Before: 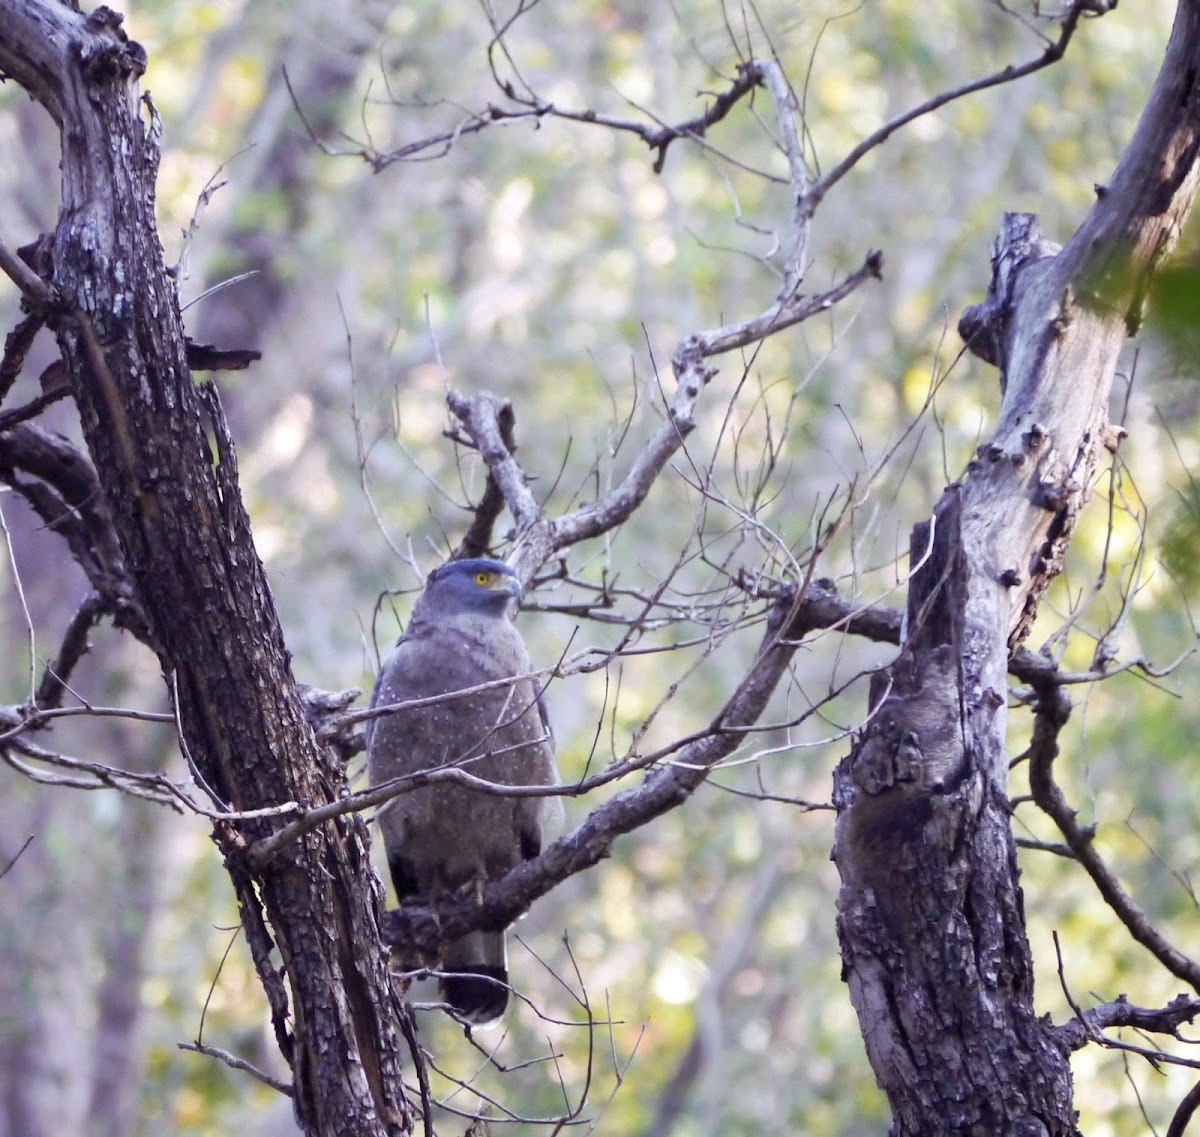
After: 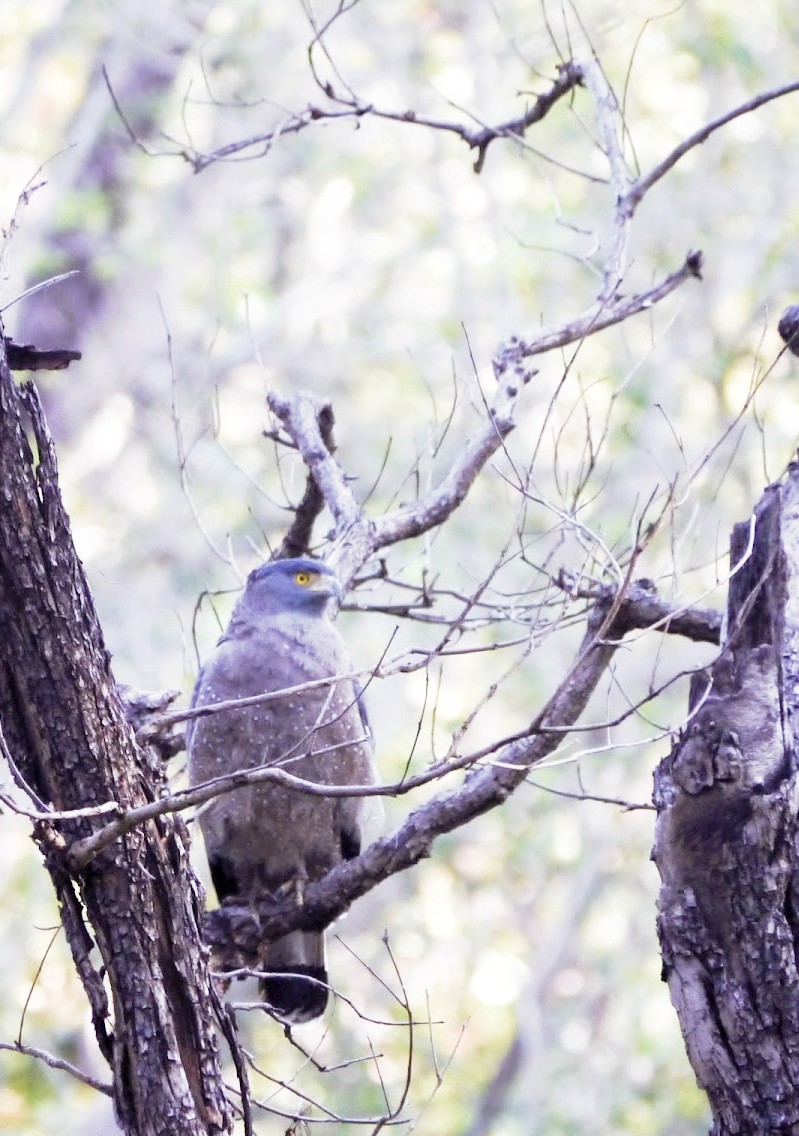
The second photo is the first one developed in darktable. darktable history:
filmic rgb: middle gray luminance 9.23%, black relative exposure -10.55 EV, white relative exposure 3.45 EV, threshold 6 EV, target black luminance 0%, hardness 5.98, latitude 59.69%, contrast 1.087, highlights saturation mix 5%, shadows ↔ highlights balance 29.23%, add noise in highlights 0, color science v3 (2019), use custom middle-gray values true, iterations of high-quality reconstruction 0, contrast in highlights soft, enable highlight reconstruction true
rotate and perspective: crop left 0, crop top 0
crop and rotate: left 15.055%, right 18.278%
